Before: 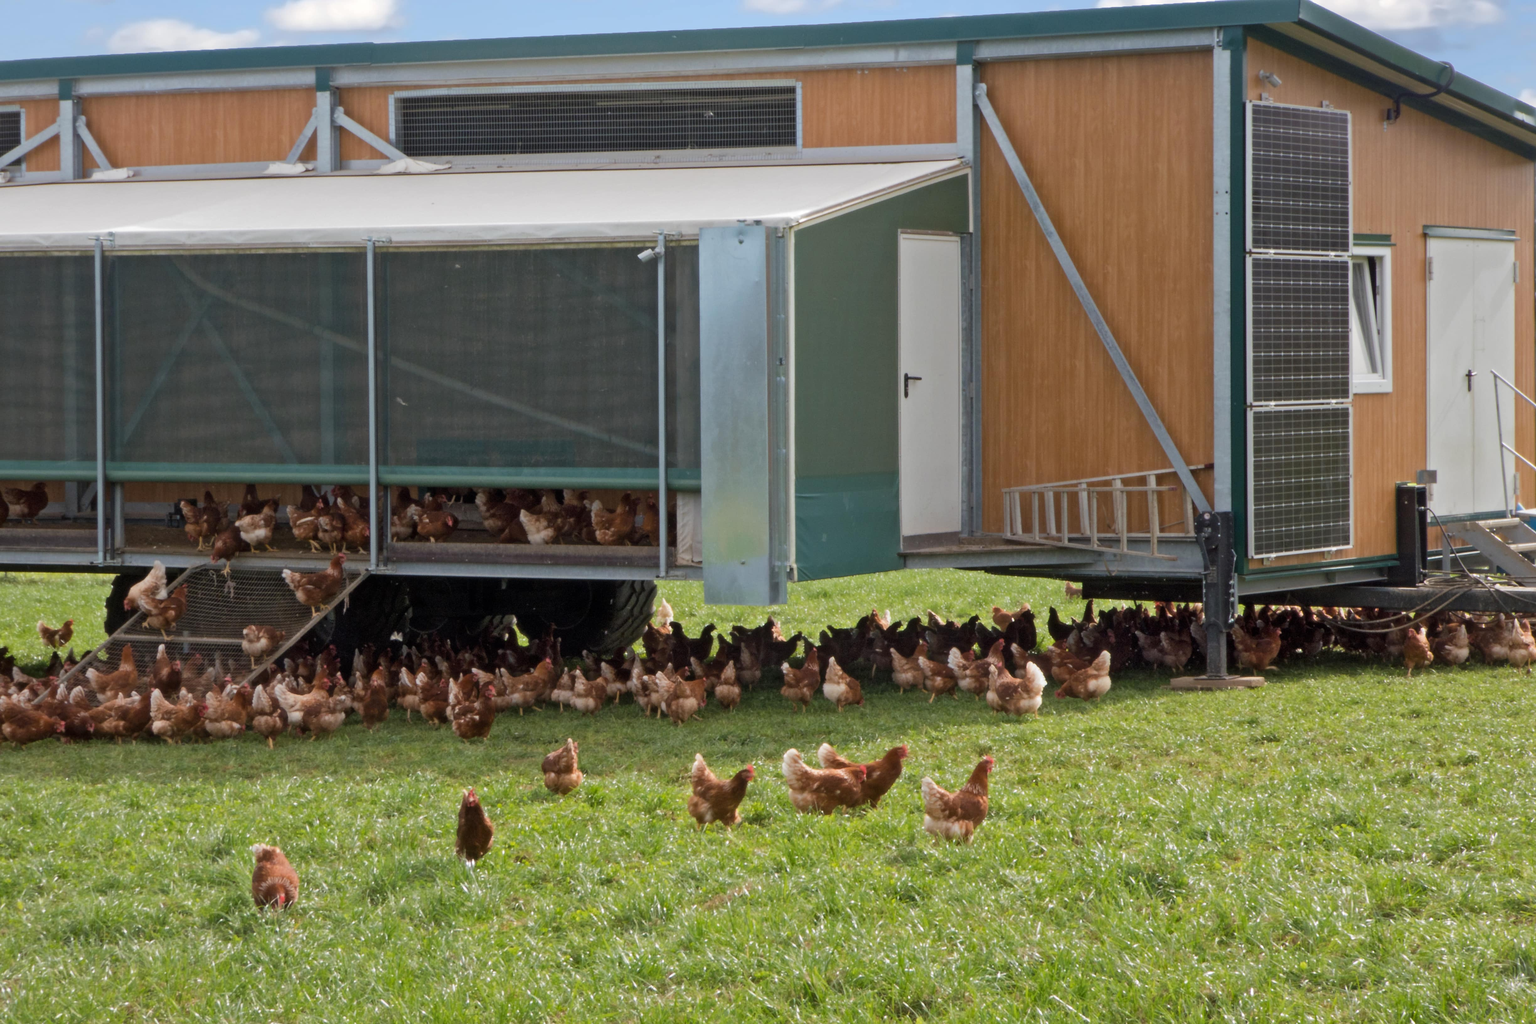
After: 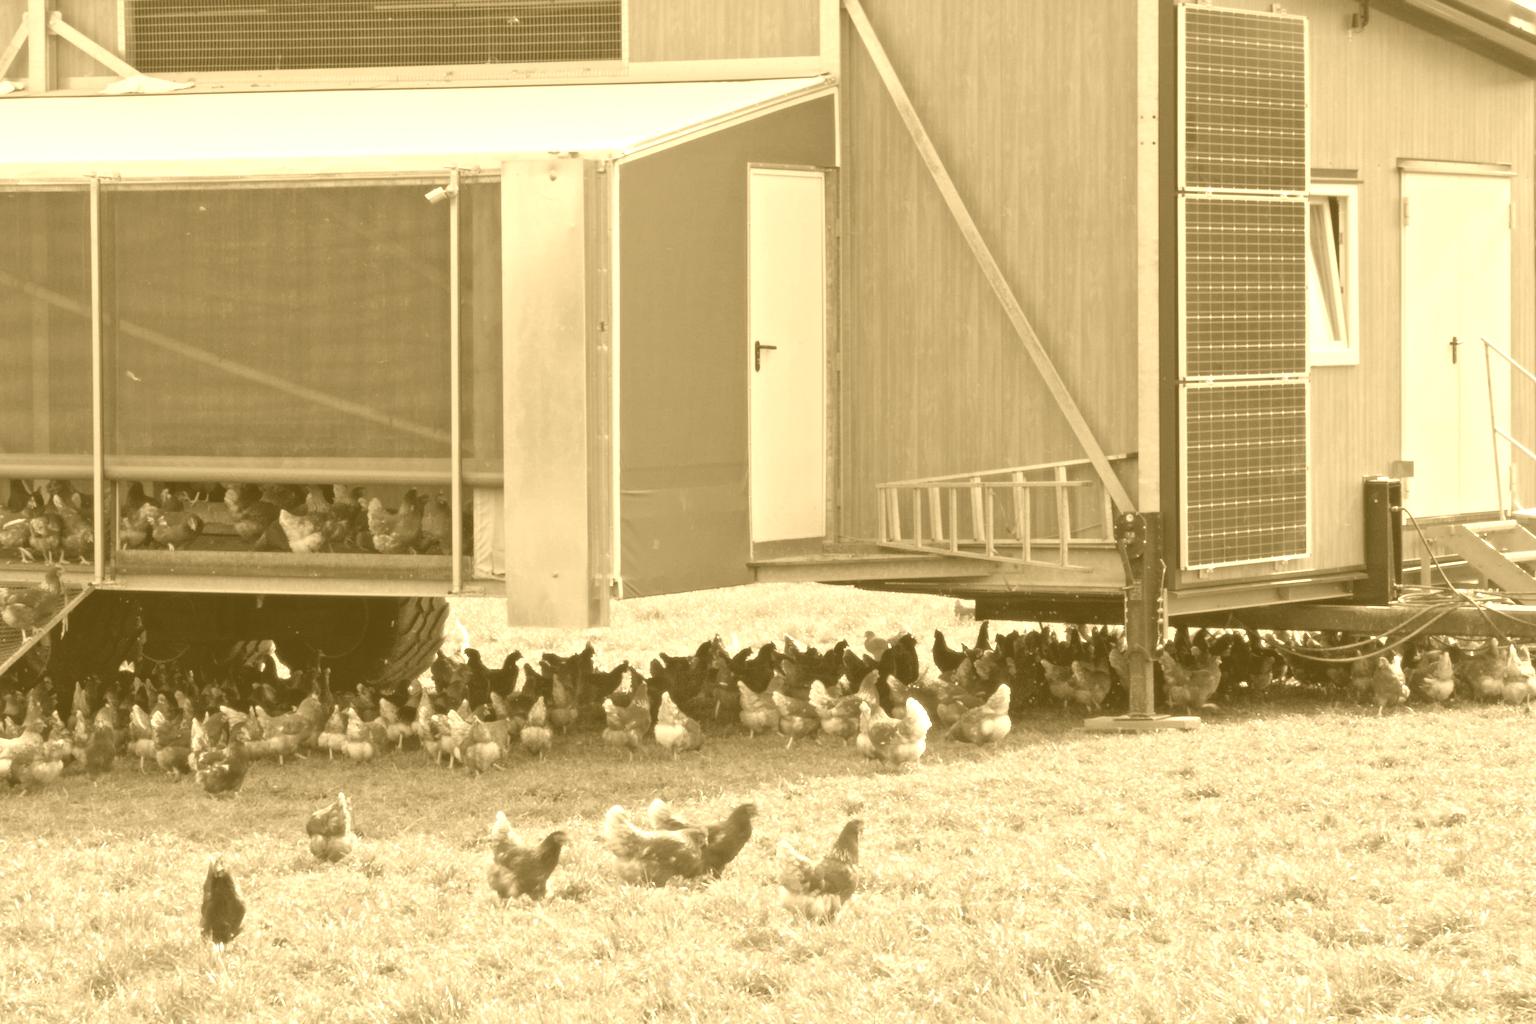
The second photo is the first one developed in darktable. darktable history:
color correction: saturation 1.1
colorize: hue 36°, source mix 100%
crop: left 19.159%, top 9.58%, bottom 9.58%
